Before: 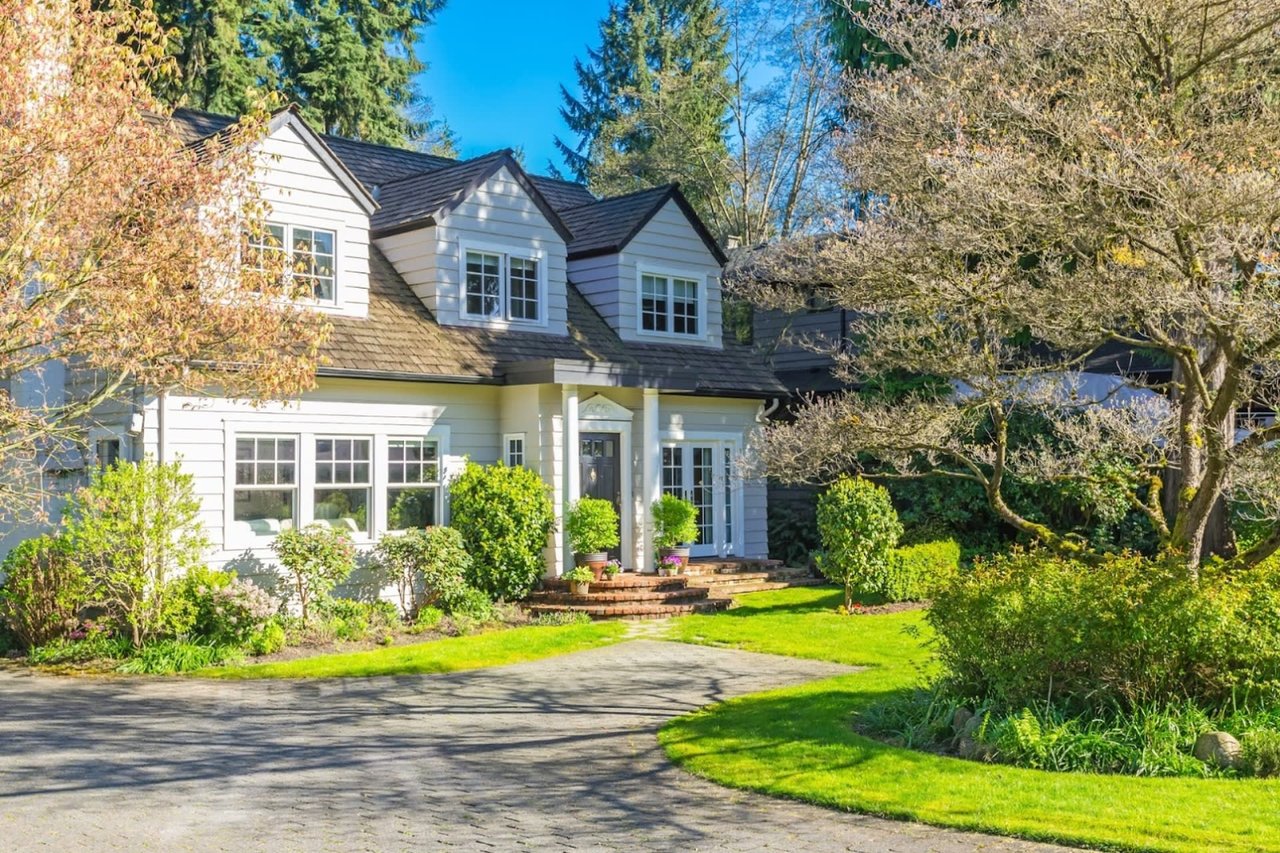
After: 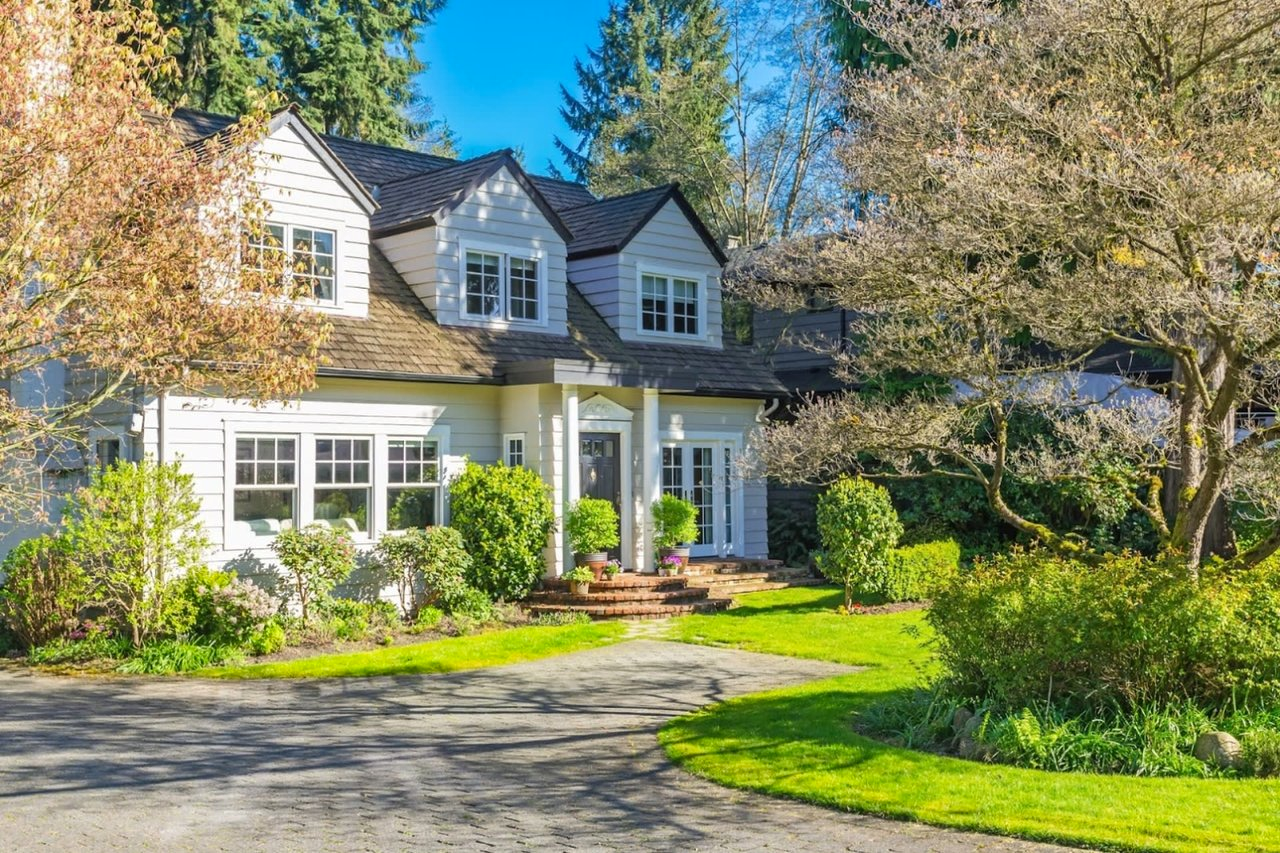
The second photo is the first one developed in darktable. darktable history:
shadows and highlights: shadows 6.05, soften with gaussian
